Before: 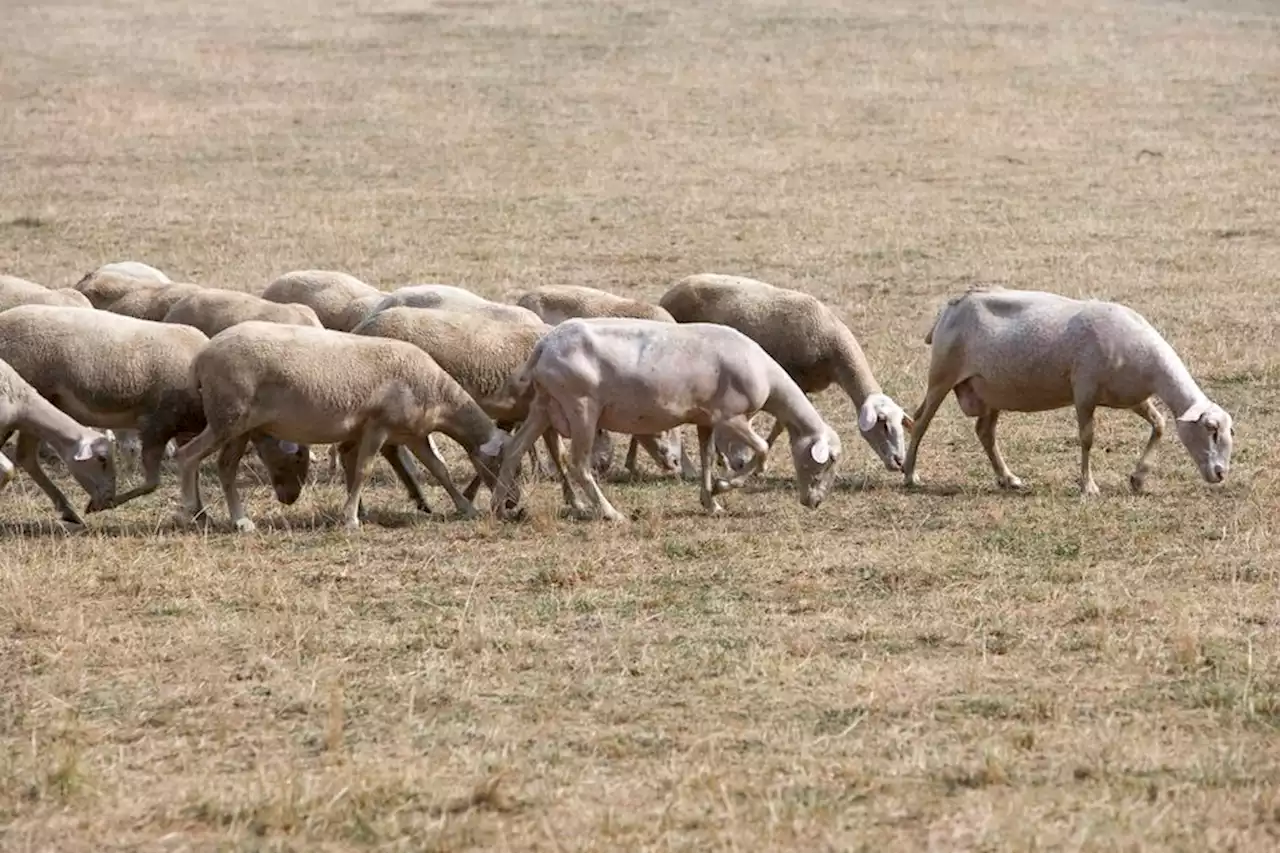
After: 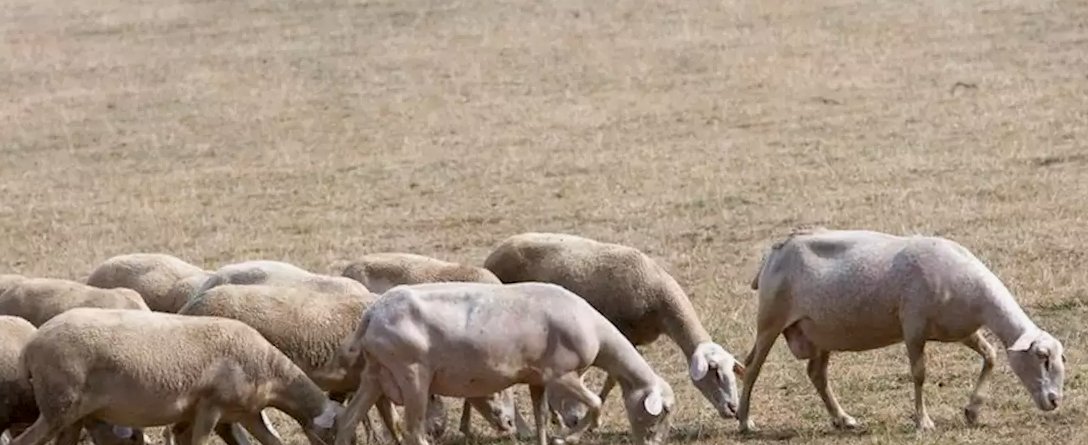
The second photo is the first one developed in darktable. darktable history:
exposure: black level correction 0.001, exposure -0.125 EV, compensate exposure bias true, compensate highlight preservation false
rotate and perspective: rotation -3.52°, crop left 0.036, crop right 0.964, crop top 0.081, crop bottom 0.919
crop and rotate: left 11.812%, bottom 42.776%
